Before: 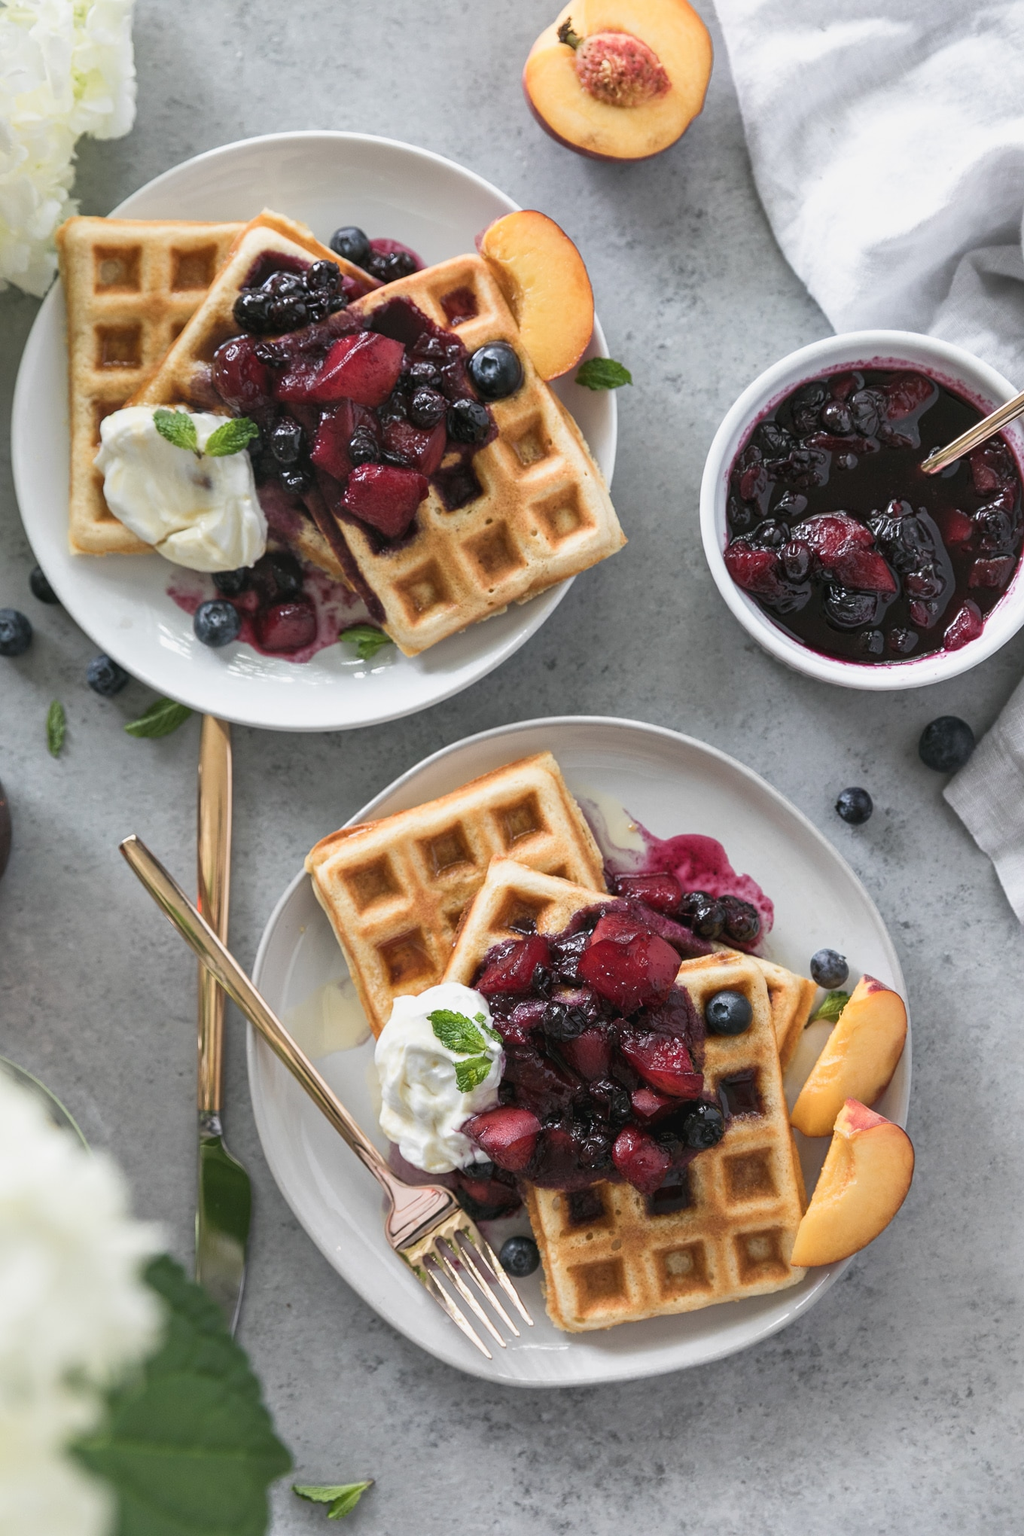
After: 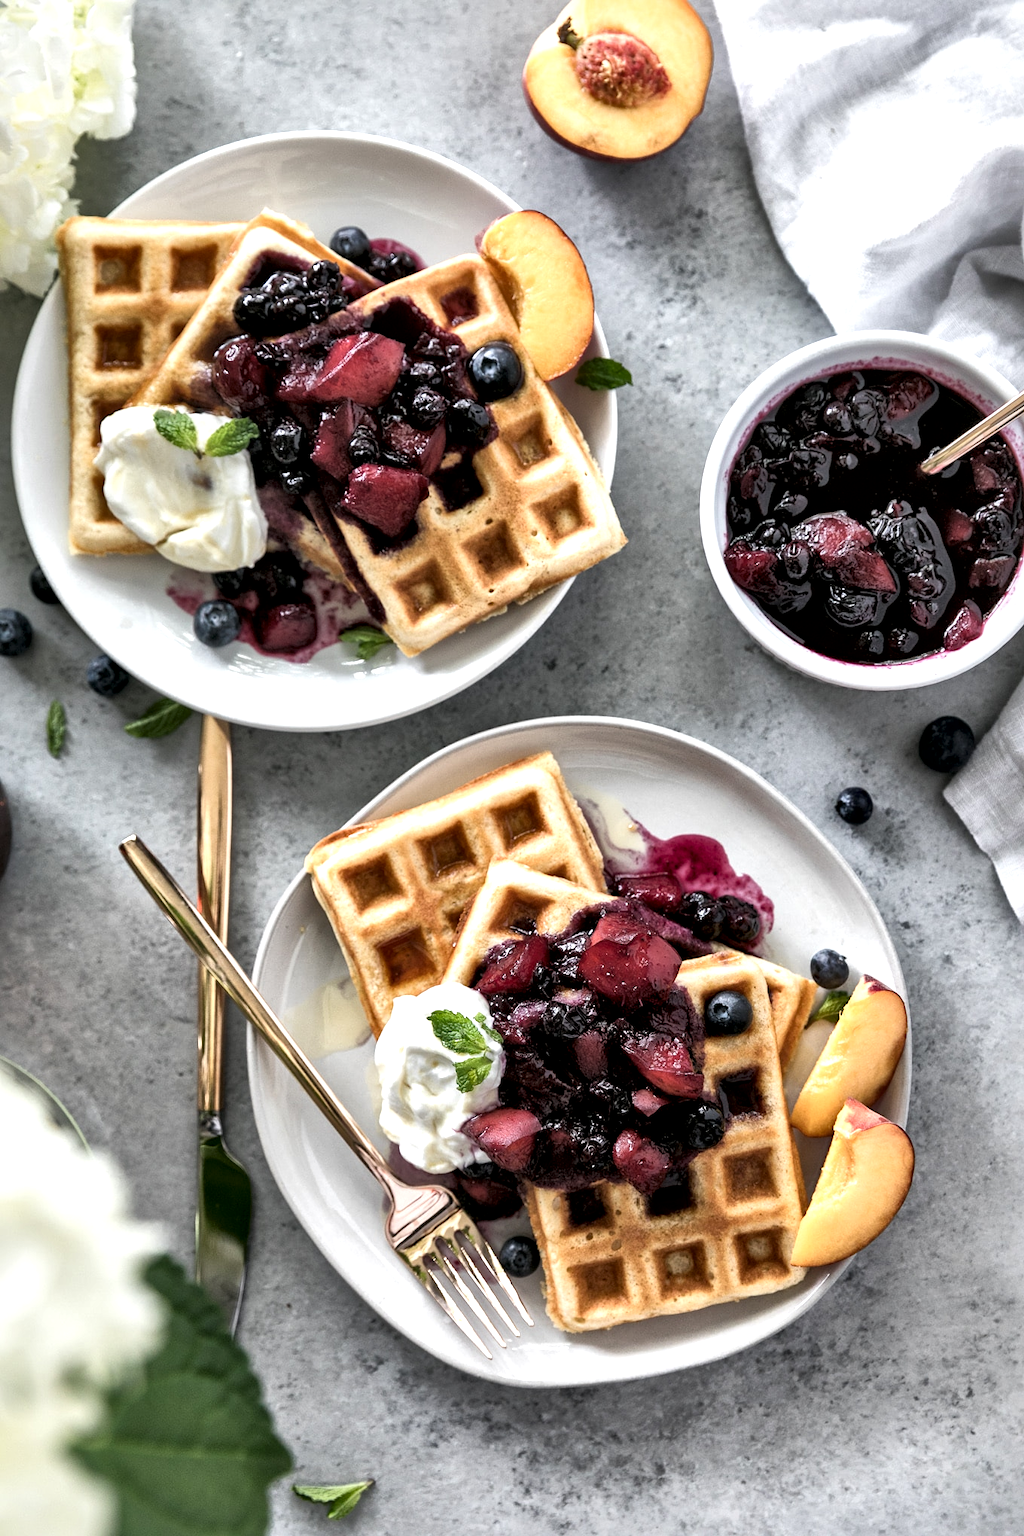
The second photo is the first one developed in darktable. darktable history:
rgb levels: levels [[0.01, 0.419, 0.839], [0, 0.5, 1], [0, 0.5, 1]]
local contrast: mode bilateral grid, contrast 44, coarseness 69, detail 214%, midtone range 0.2
